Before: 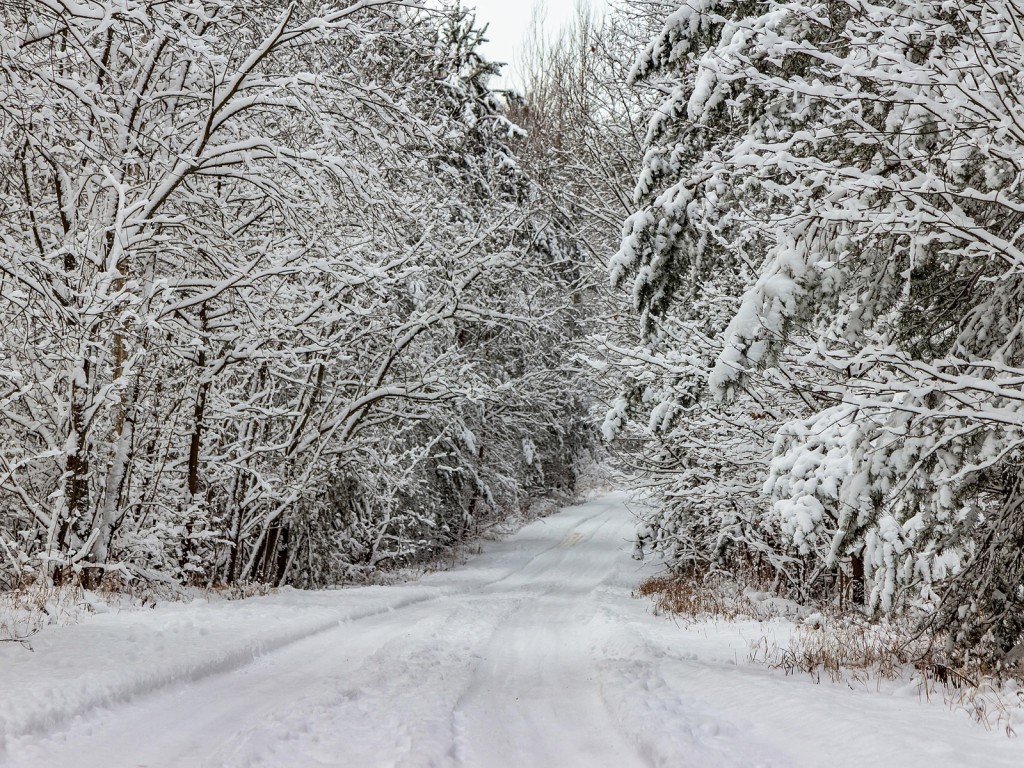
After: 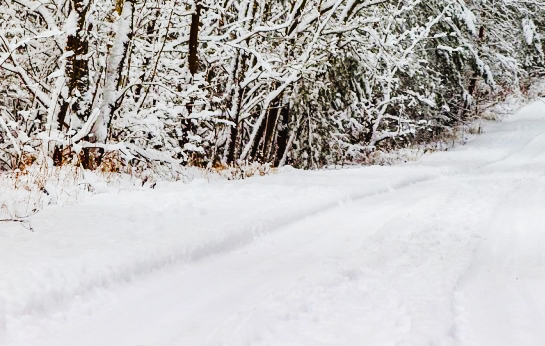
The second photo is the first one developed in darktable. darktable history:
color balance rgb: global offset › luminance 0.267%, perceptual saturation grading › global saturation 39.38%, perceptual saturation grading › highlights -25.416%, perceptual saturation grading › mid-tones 34.618%, perceptual saturation grading › shadows 34.778%, perceptual brilliance grading › global brilliance 2.717%, perceptual brilliance grading › highlights -2.884%, perceptual brilliance grading › shadows 3.388%
crop and rotate: top 54.74%, right 46.744%, bottom 0.097%
tone curve: curves: ch0 [(0, 0) (0.003, 0.005) (0.011, 0.011) (0.025, 0.02) (0.044, 0.03) (0.069, 0.041) (0.1, 0.062) (0.136, 0.089) (0.177, 0.135) (0.224, 0.189) (0.277, 0.259) (0.335, 0.373) (0.399, 0.499) (0.468, 0.622) (0.543, 0.724) (0.623, 0.807) (0.709, 0.868) (0.801, 0.916) (0.898, 0.964) (1, 1)], preserve colors none
